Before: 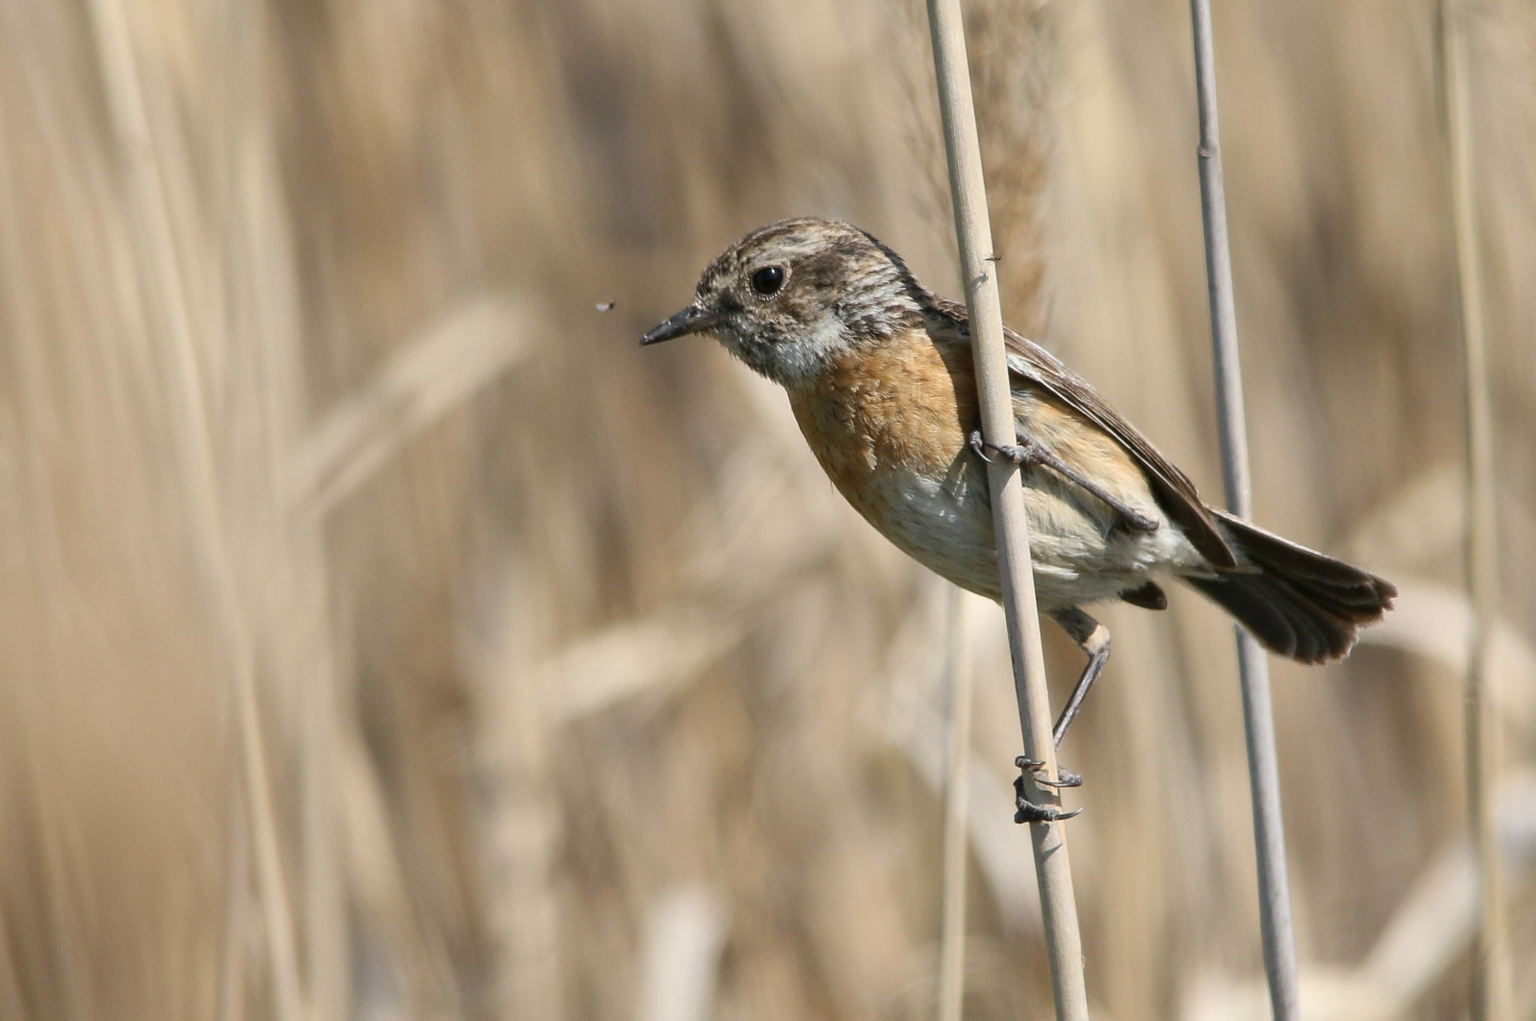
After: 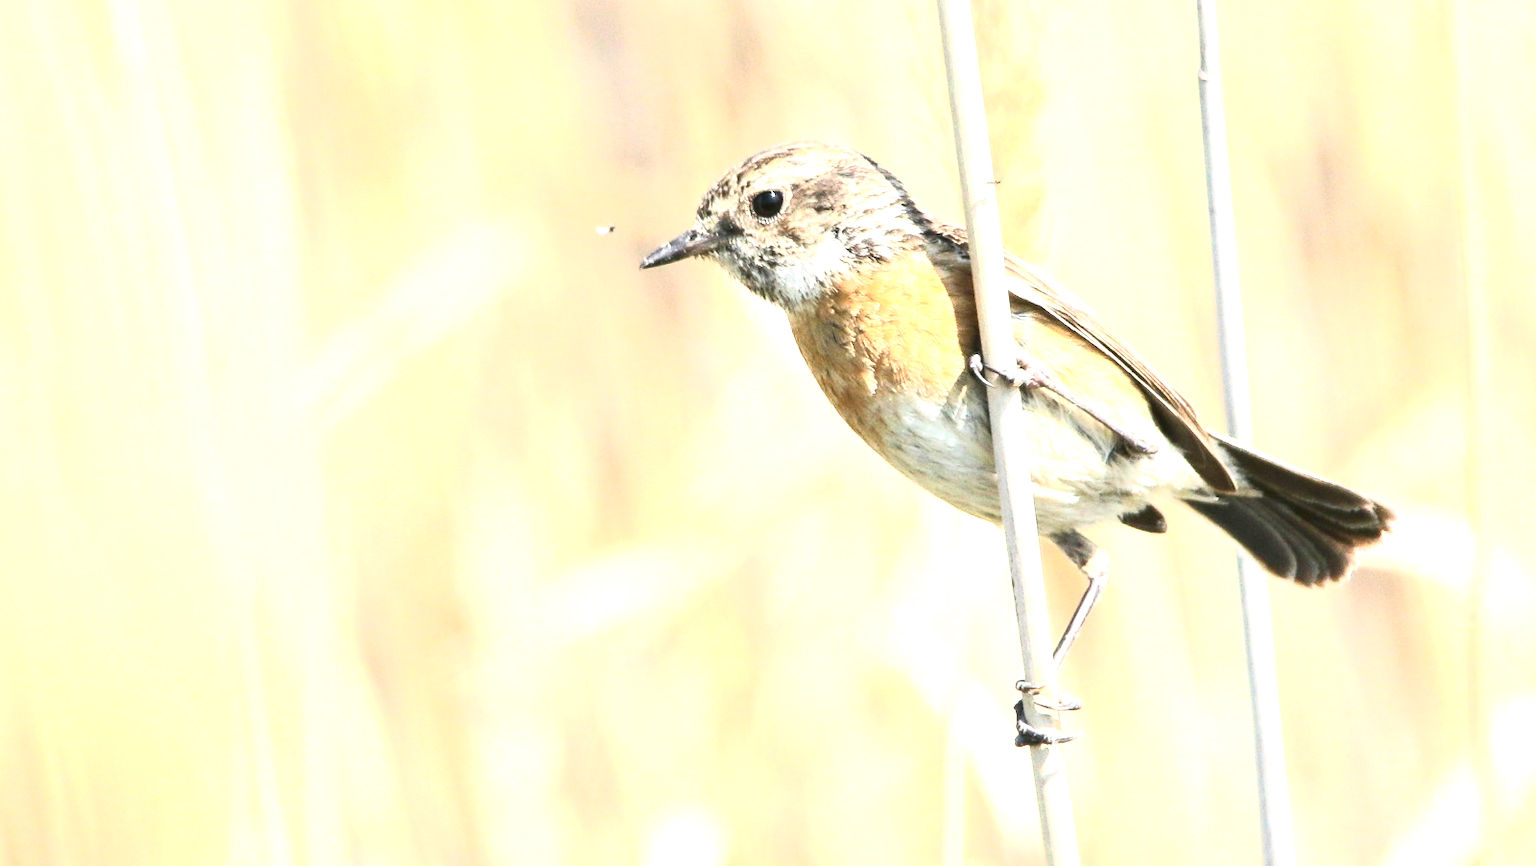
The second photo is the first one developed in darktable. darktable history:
tone curve: curves: ch0 [(0, 0.013) (0.198, 0.175) (0.512, 0.582) (0.625, 0.754) (0.81, 0.934) (1, 1)], color space Lab, independent channels, preserve colors none
exposure: black level correction 0, exposure 2.12 EV, compensate highlight preservation false
crop: top 7.606%, bottom 7.505%
